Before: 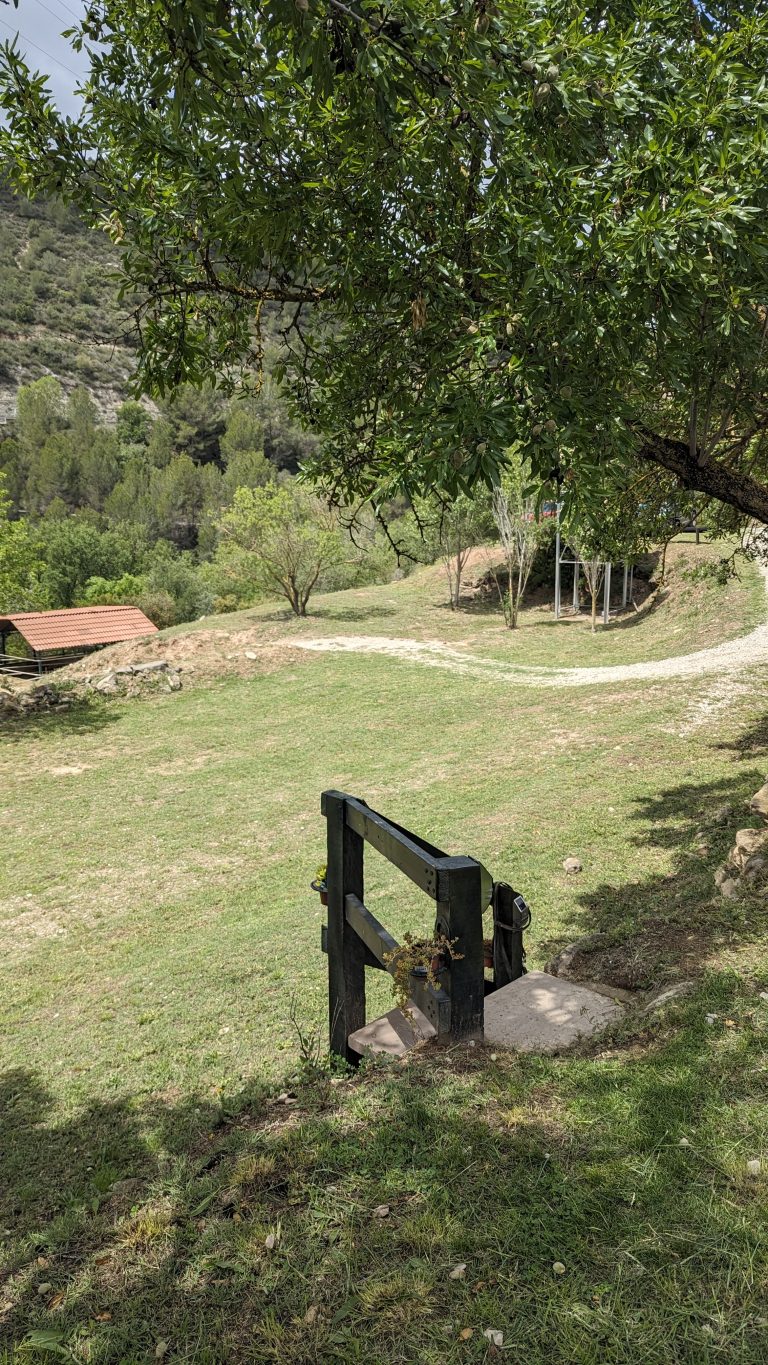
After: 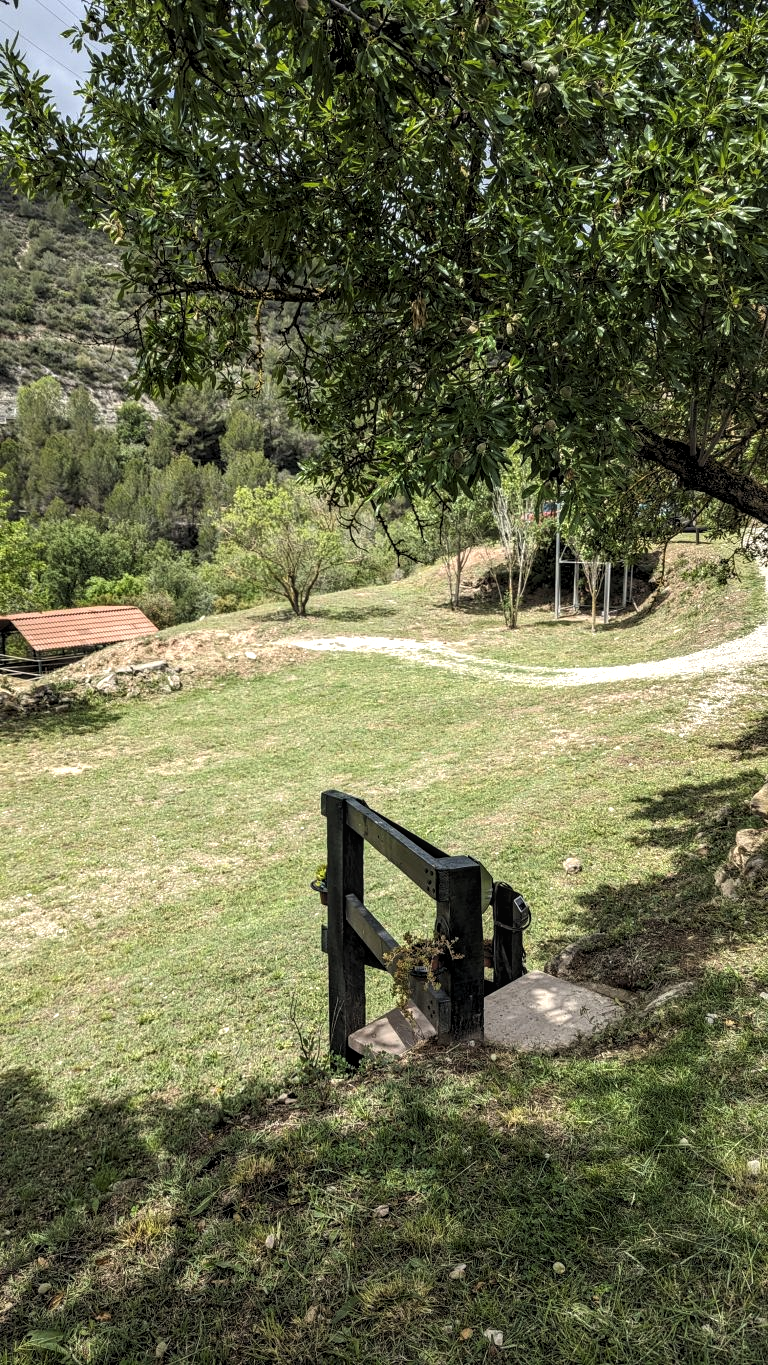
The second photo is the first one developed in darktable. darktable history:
levels: levels [0.052, 0.496, 0.908]
local contrast: on, module defaults
